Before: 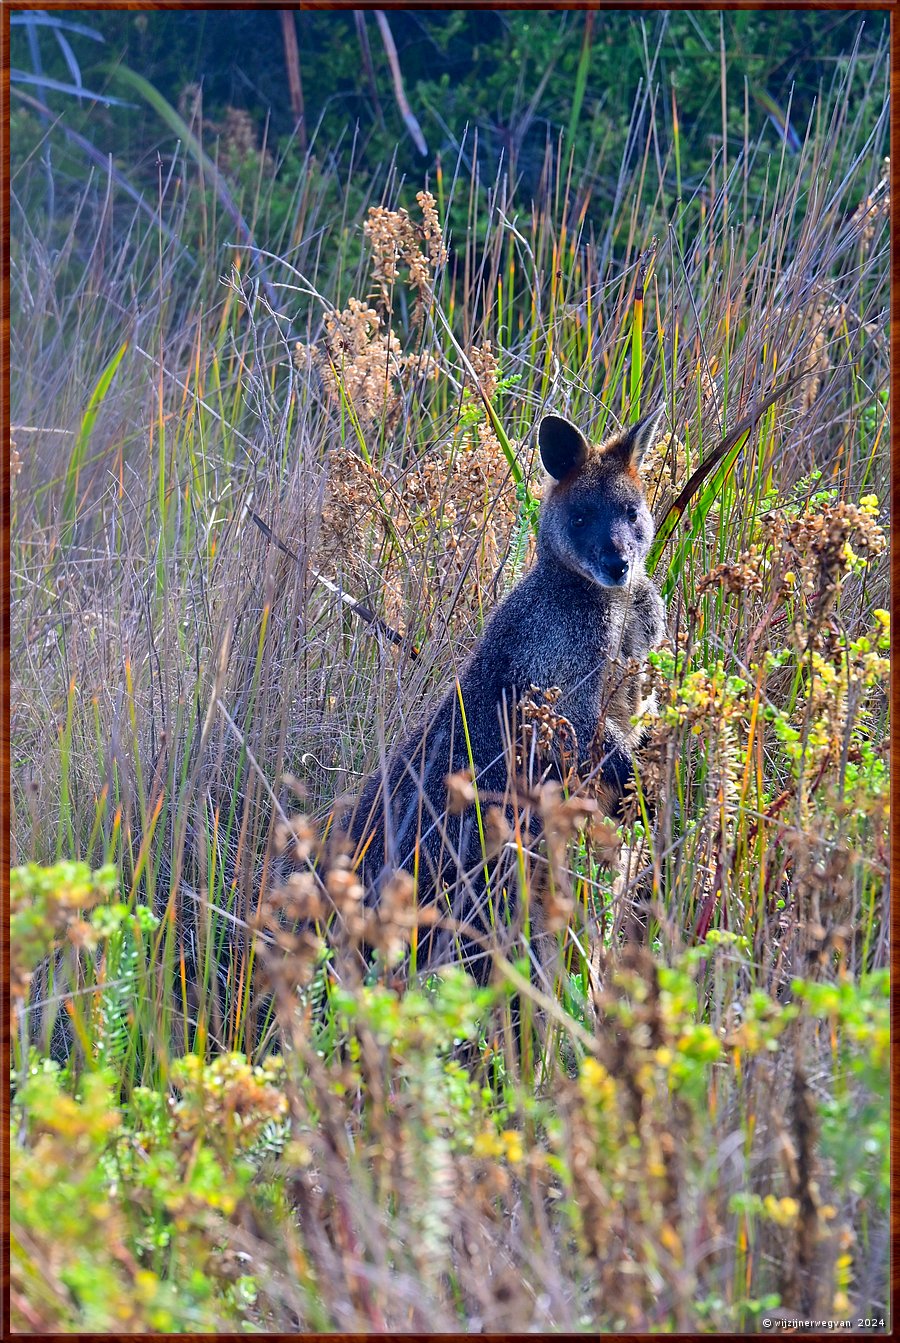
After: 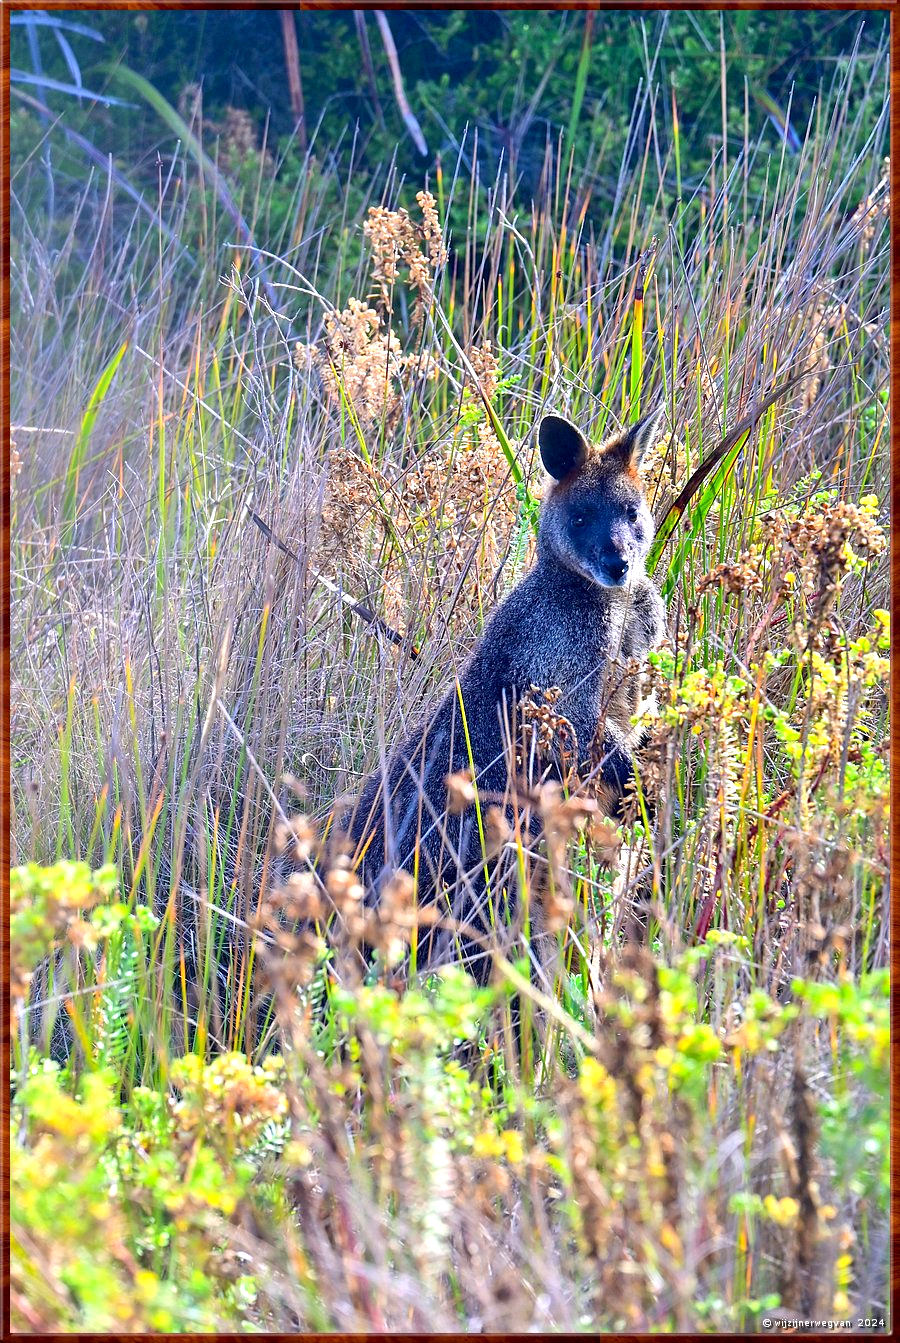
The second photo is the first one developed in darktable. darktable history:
exposure: black level correction 0.001, exposure 0.677 EV, compensate exposure bias true, compensate highlight preservation false
